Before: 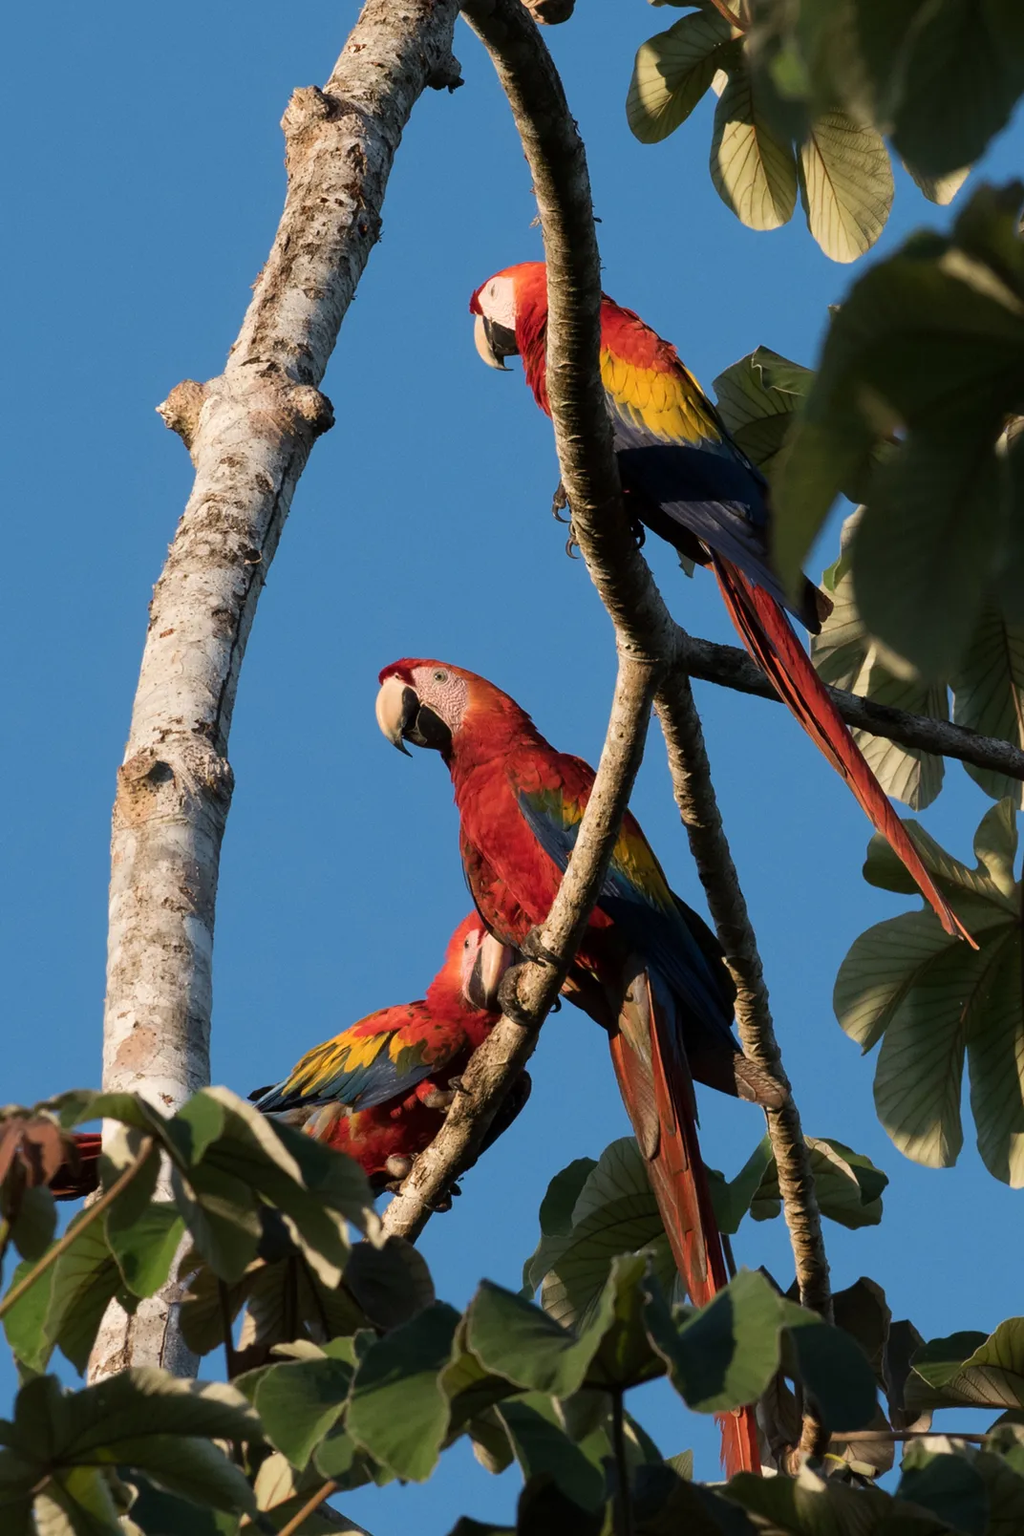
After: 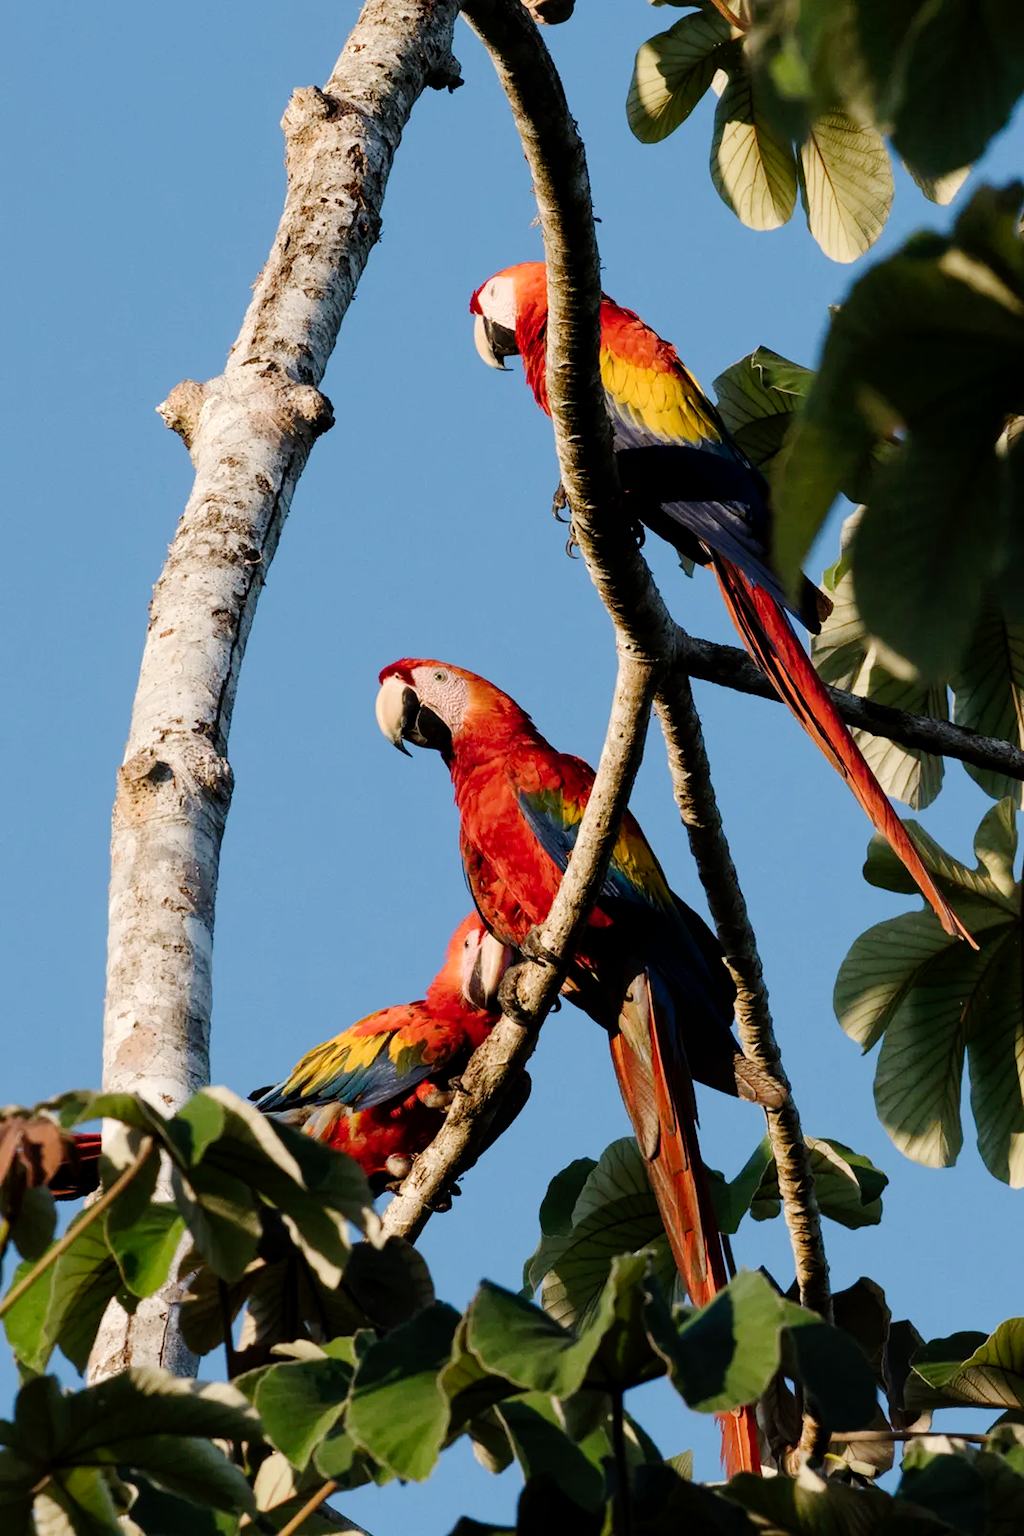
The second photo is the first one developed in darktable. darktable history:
local contrast: highlights 100%, shadows 99%, detail 119%, midtone range 0.2
tone curve: curves: ch0 [(0, 0) (0.003, 0.009) (0.011, 0.009) (0.025, 0.01) (0.044, 0.02) (0.069, 0.032) (0.1, 0.048) (0.136, 0.092) (0.177, 0.153) (0.224, 0.217) (0.277, 0.306) (0.335, 0.402) (0.399, 0.488) (0.468, 0.574) (0.543, 0.648) (0.623, 0.716) (0.709, 0.783) (0.801, 0.851) (0.898, 0.92) (1, 1)], preserve colors none
